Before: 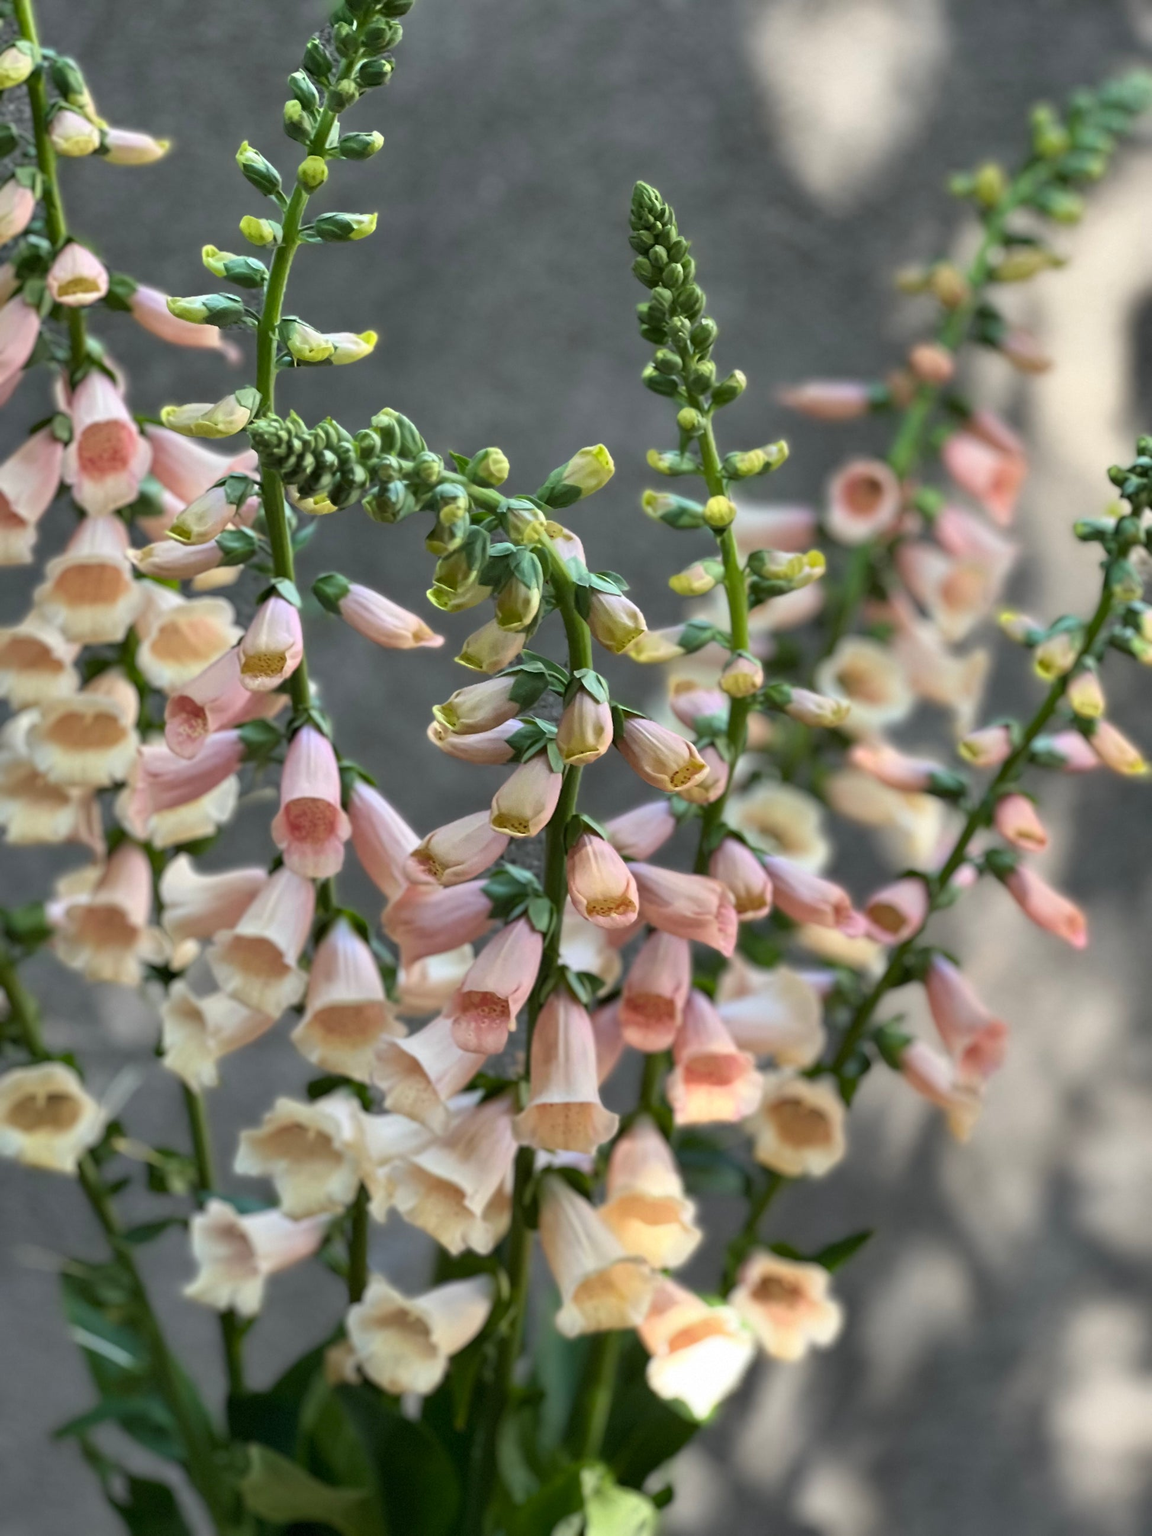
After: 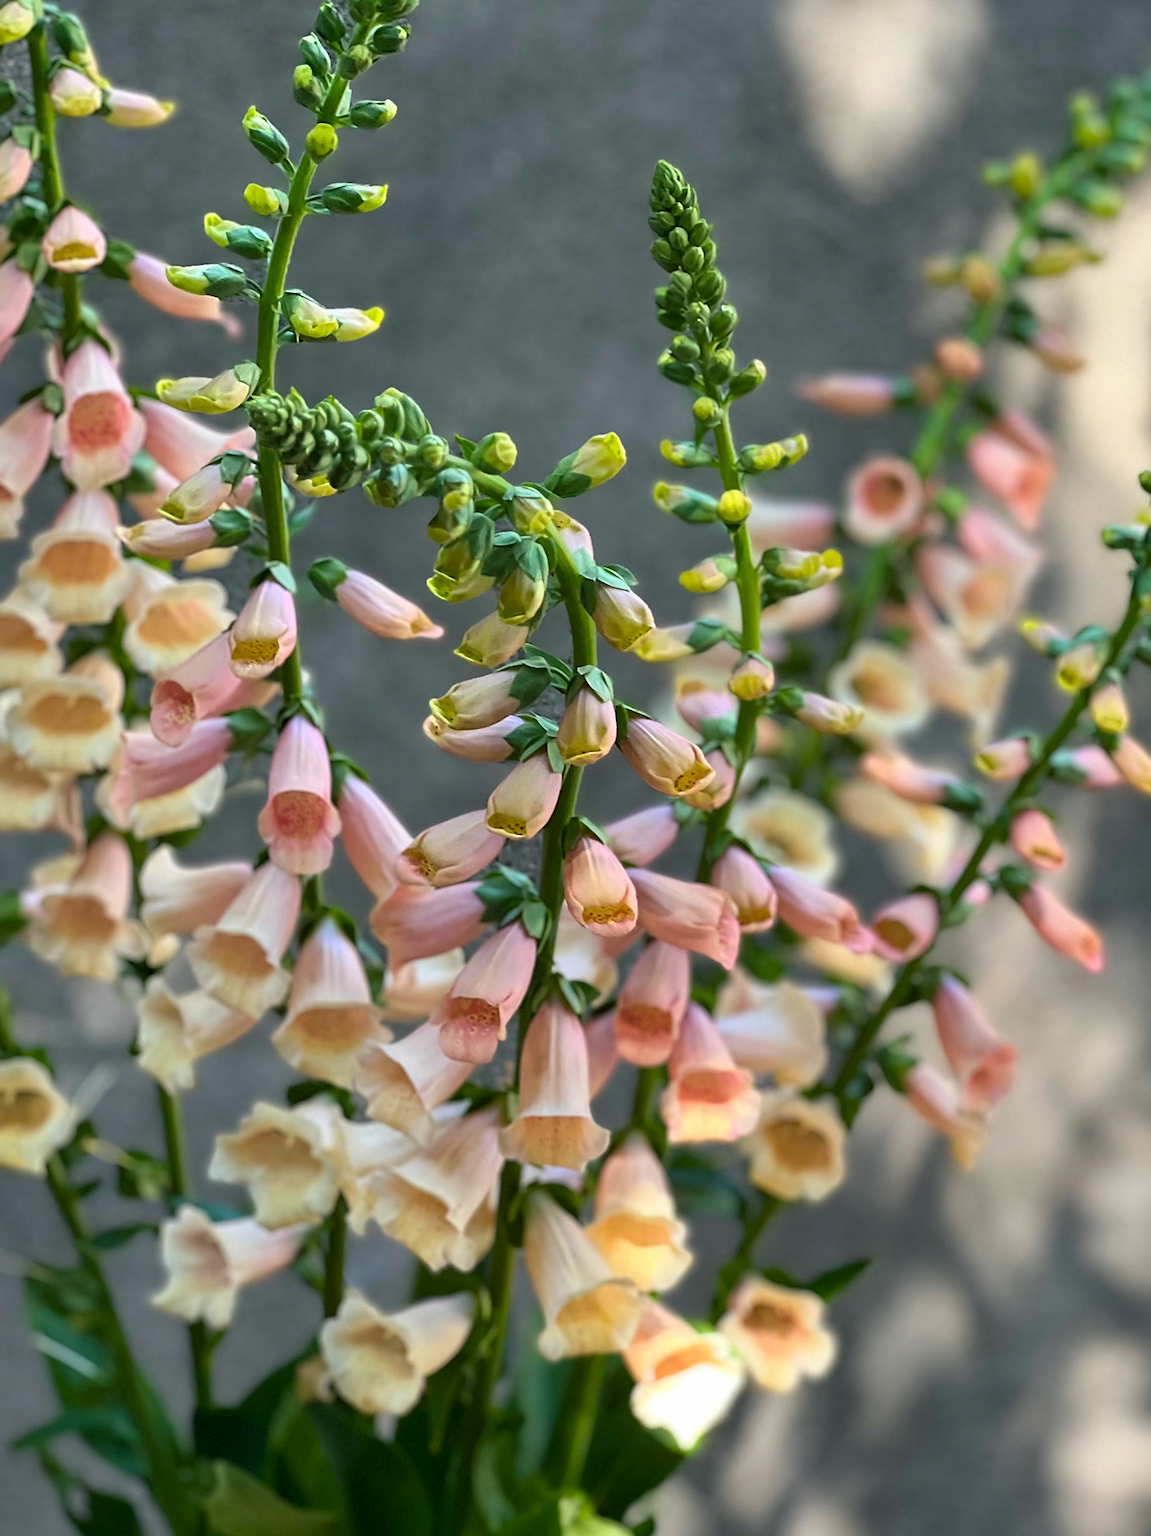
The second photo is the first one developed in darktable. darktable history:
sharpen: on, module defaults
tone curve: color space Lab, independent channels, preserve colors none
crop and rotate: angle -1.75°
color balance rgb: shadows lift › chroma 2.028%, shadows lift › hue 220.66°, linear chroma grading › global chroma 15.632%, perceptual saturation grading › global saturation 0.967%, global vibrance 25.293%
